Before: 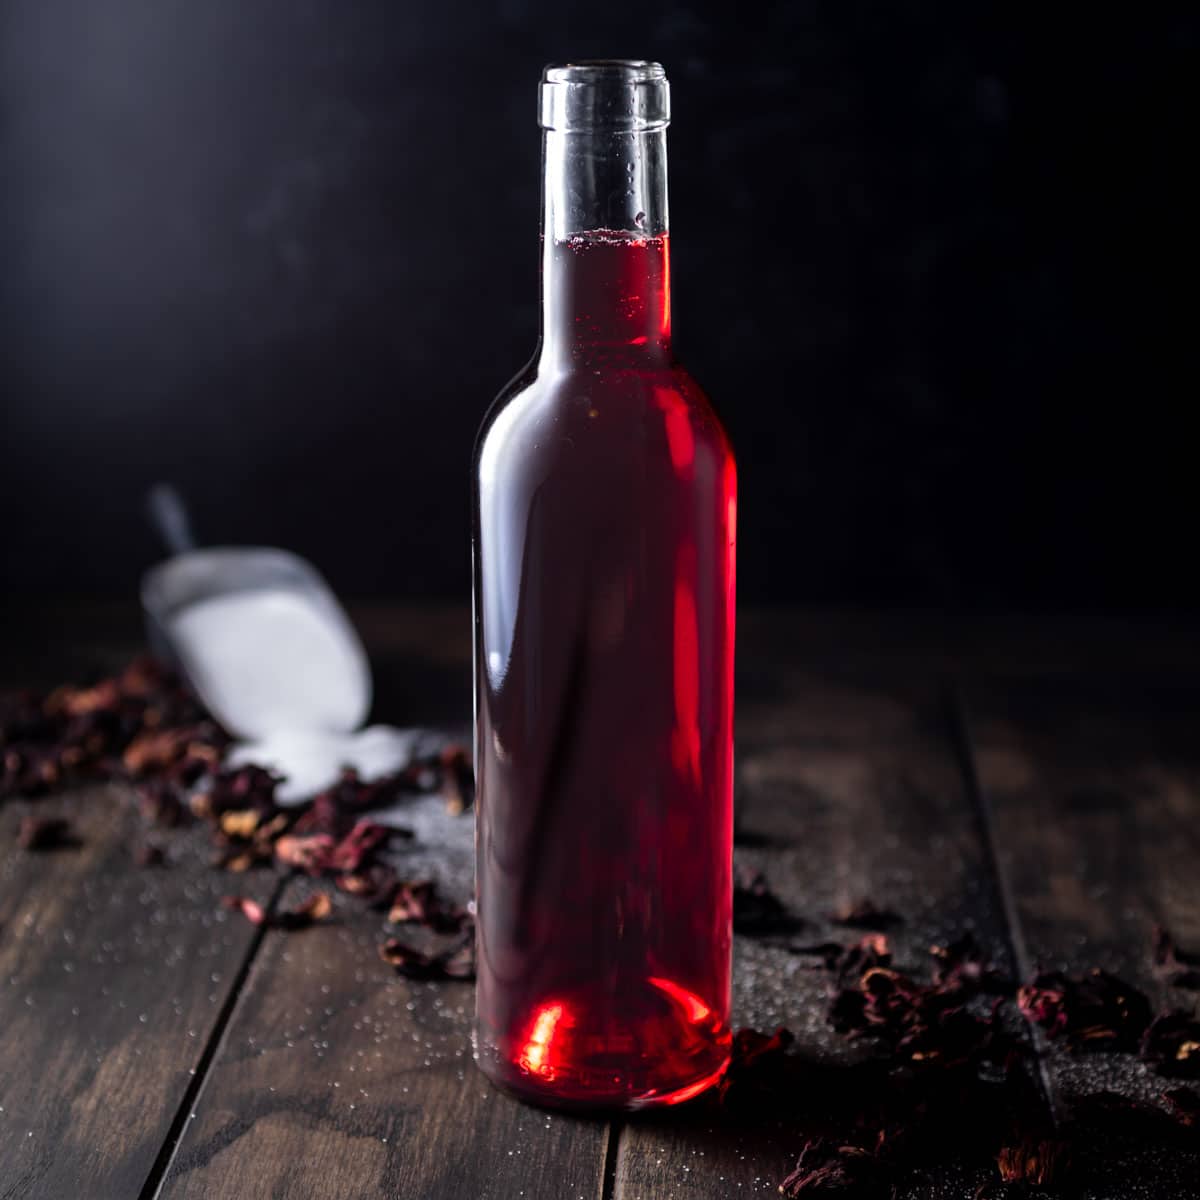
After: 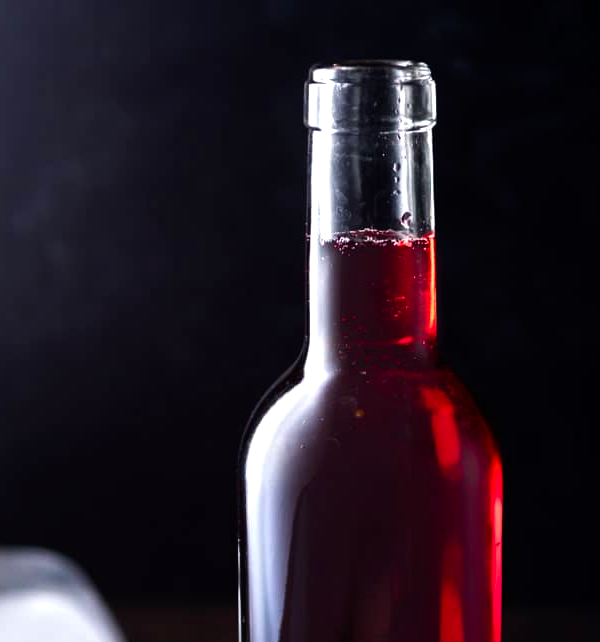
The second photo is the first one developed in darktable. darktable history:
crop: left 19.556%, right 30.401%, bottom 46.458%
color balance rgb: shadows lift › luminance -20%, power › hue 72.24°, highlights gain › luminance 15%, global offset › hue 171.6°, perceptual saturation grading › highlights -15%, perceptual saturation grading › shadows 25%, global vibrance 35%, contrast 10%
